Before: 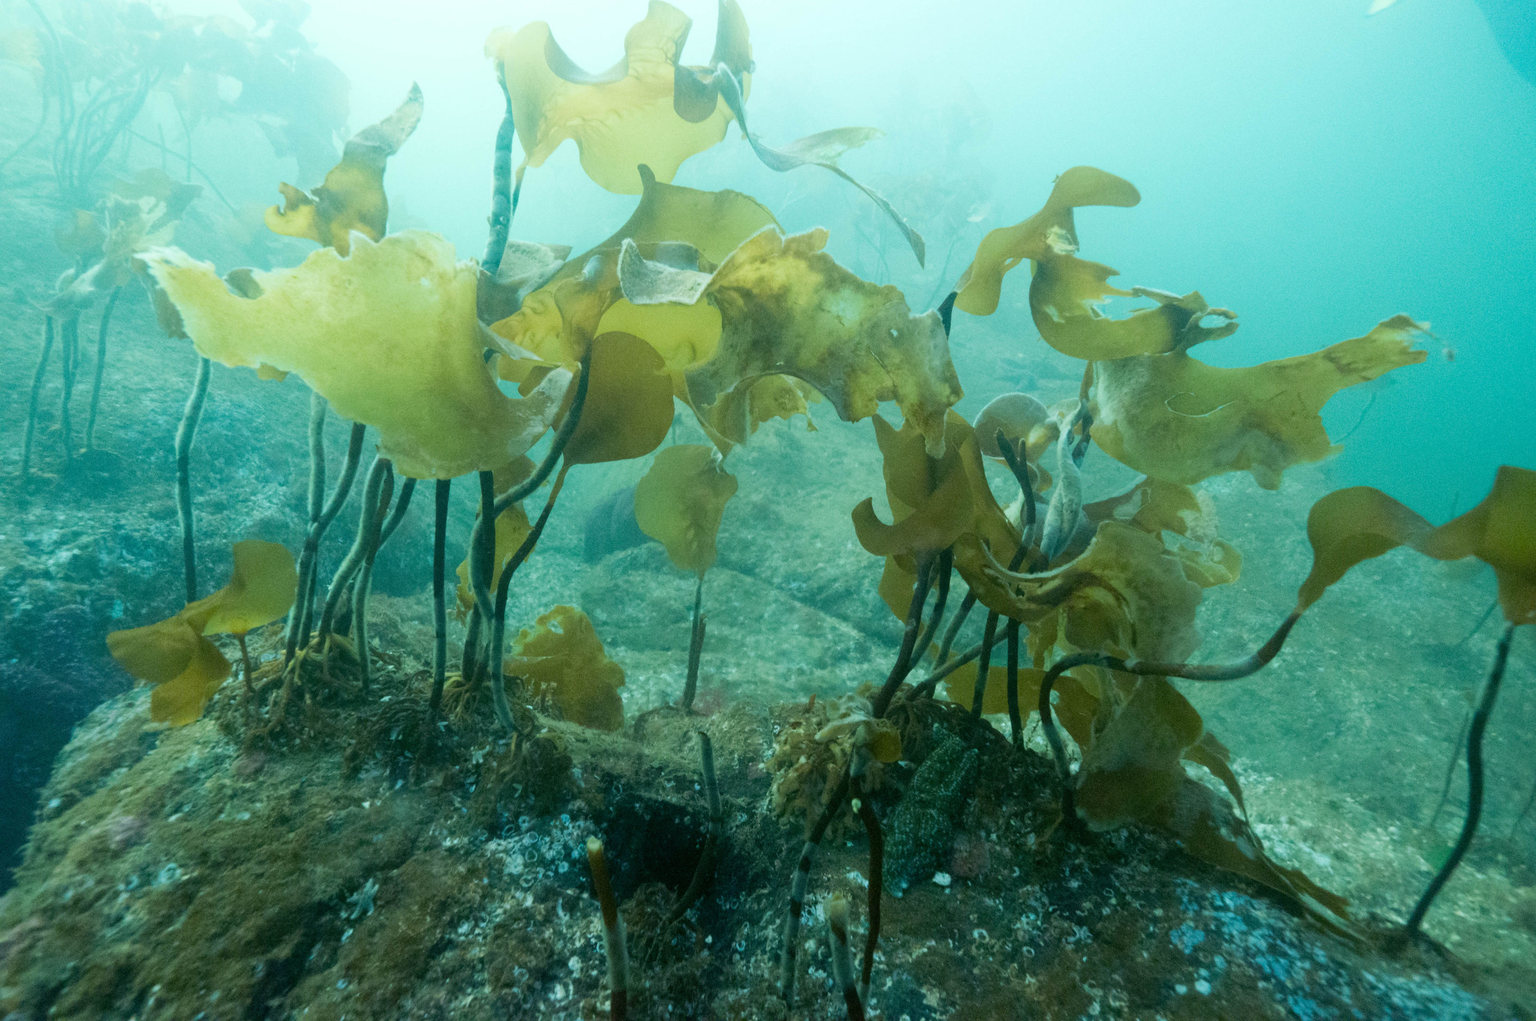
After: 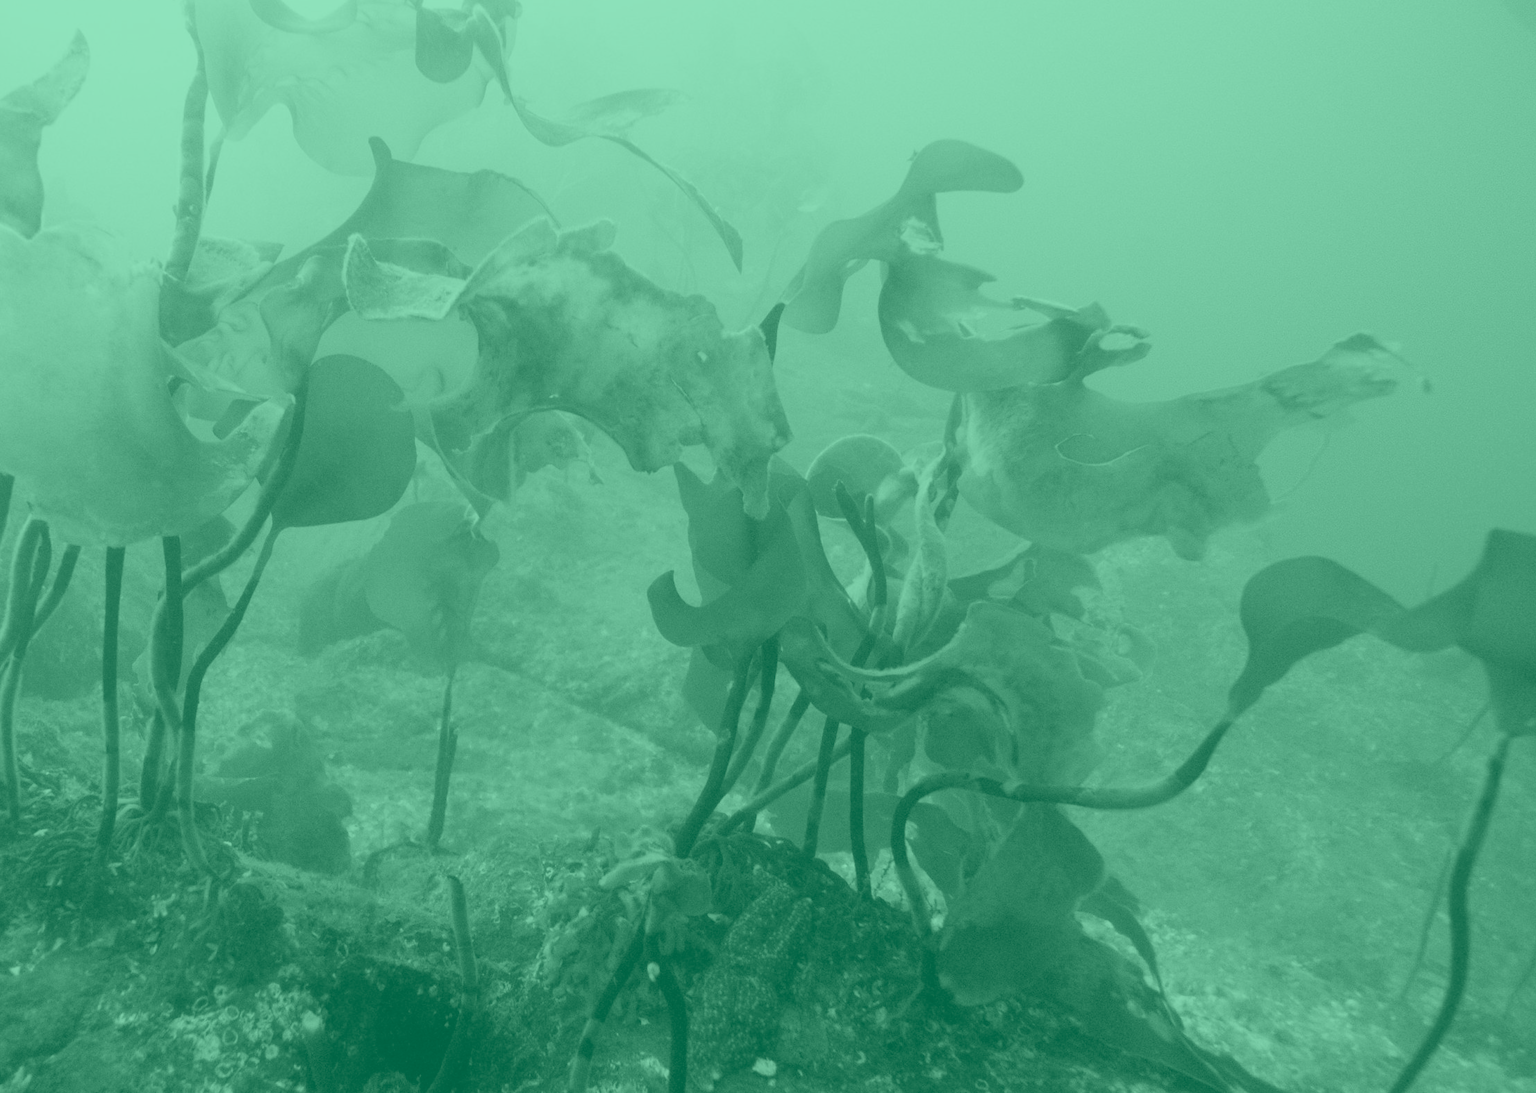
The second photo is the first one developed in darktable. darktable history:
crop: left 23.095%, top 5.827%, bottom 11.854%
rotate and perspective: automatic cropping original format, crop left 0, crop top 0
color balance rgb: perceptual saturation grading › global saturation 20%, perceptual saturation grading › highlights -25%, perceptual saturation grading › shadows 25%
colorize: hue 147.6°, saturation 65%, lightness 21.64%
